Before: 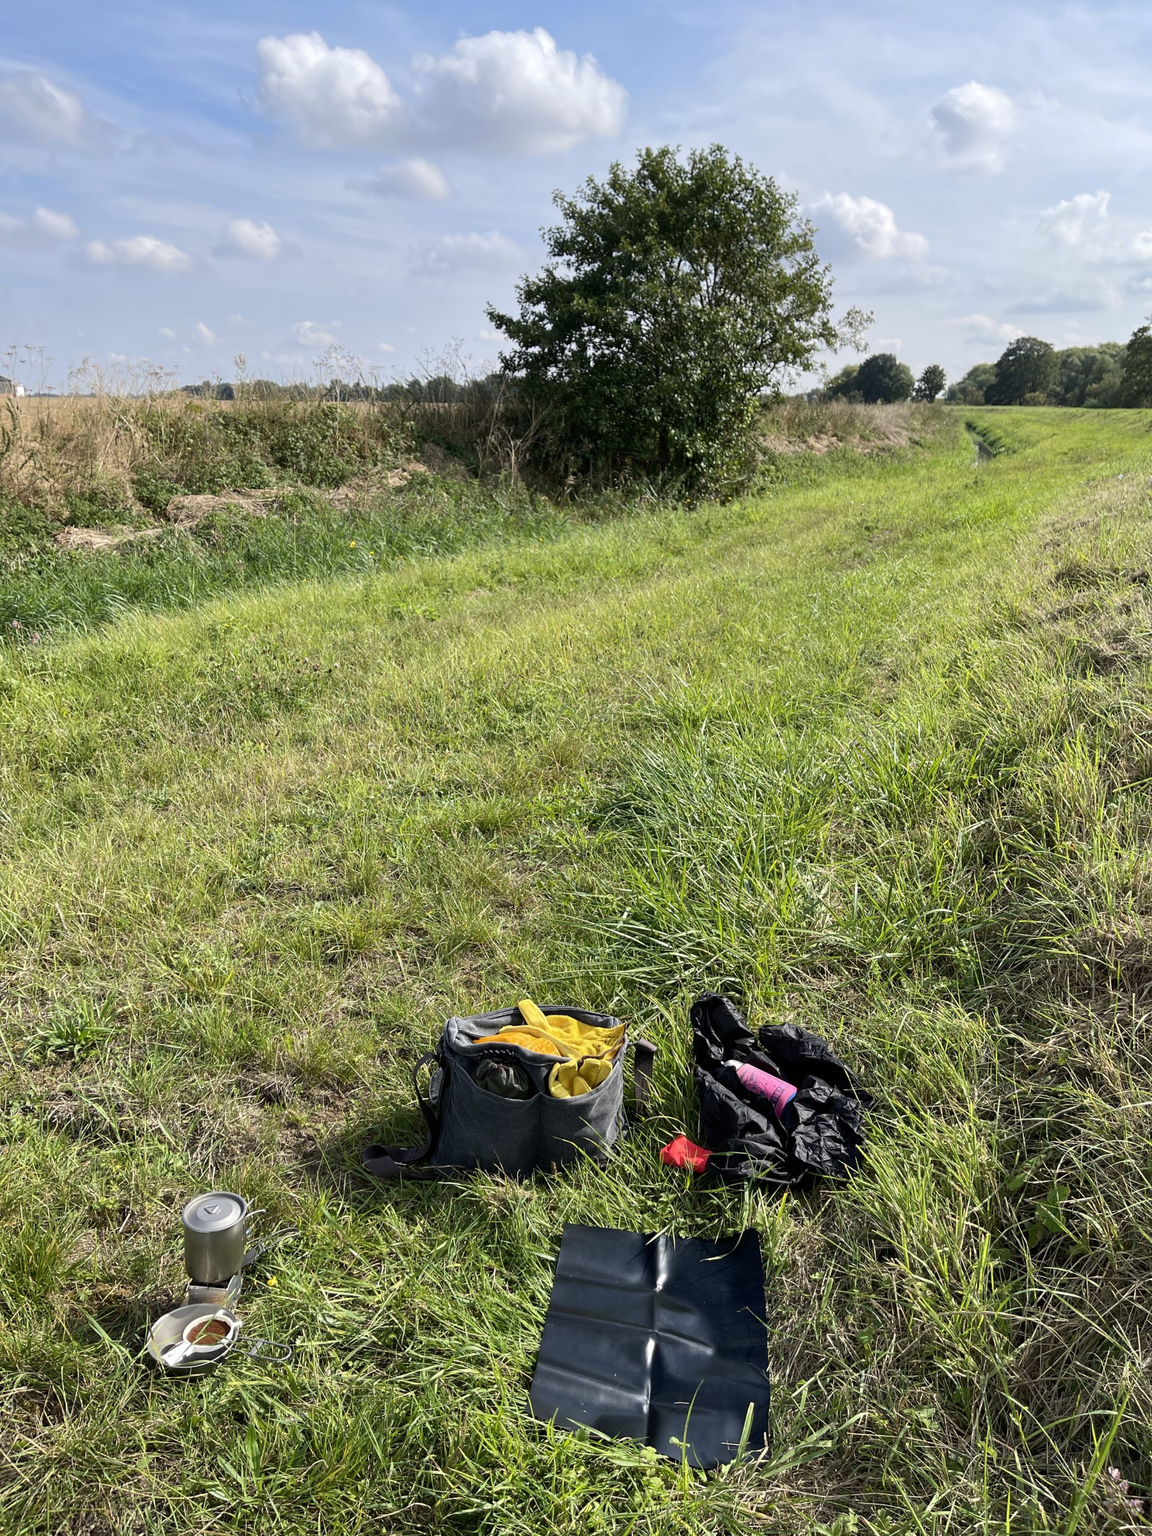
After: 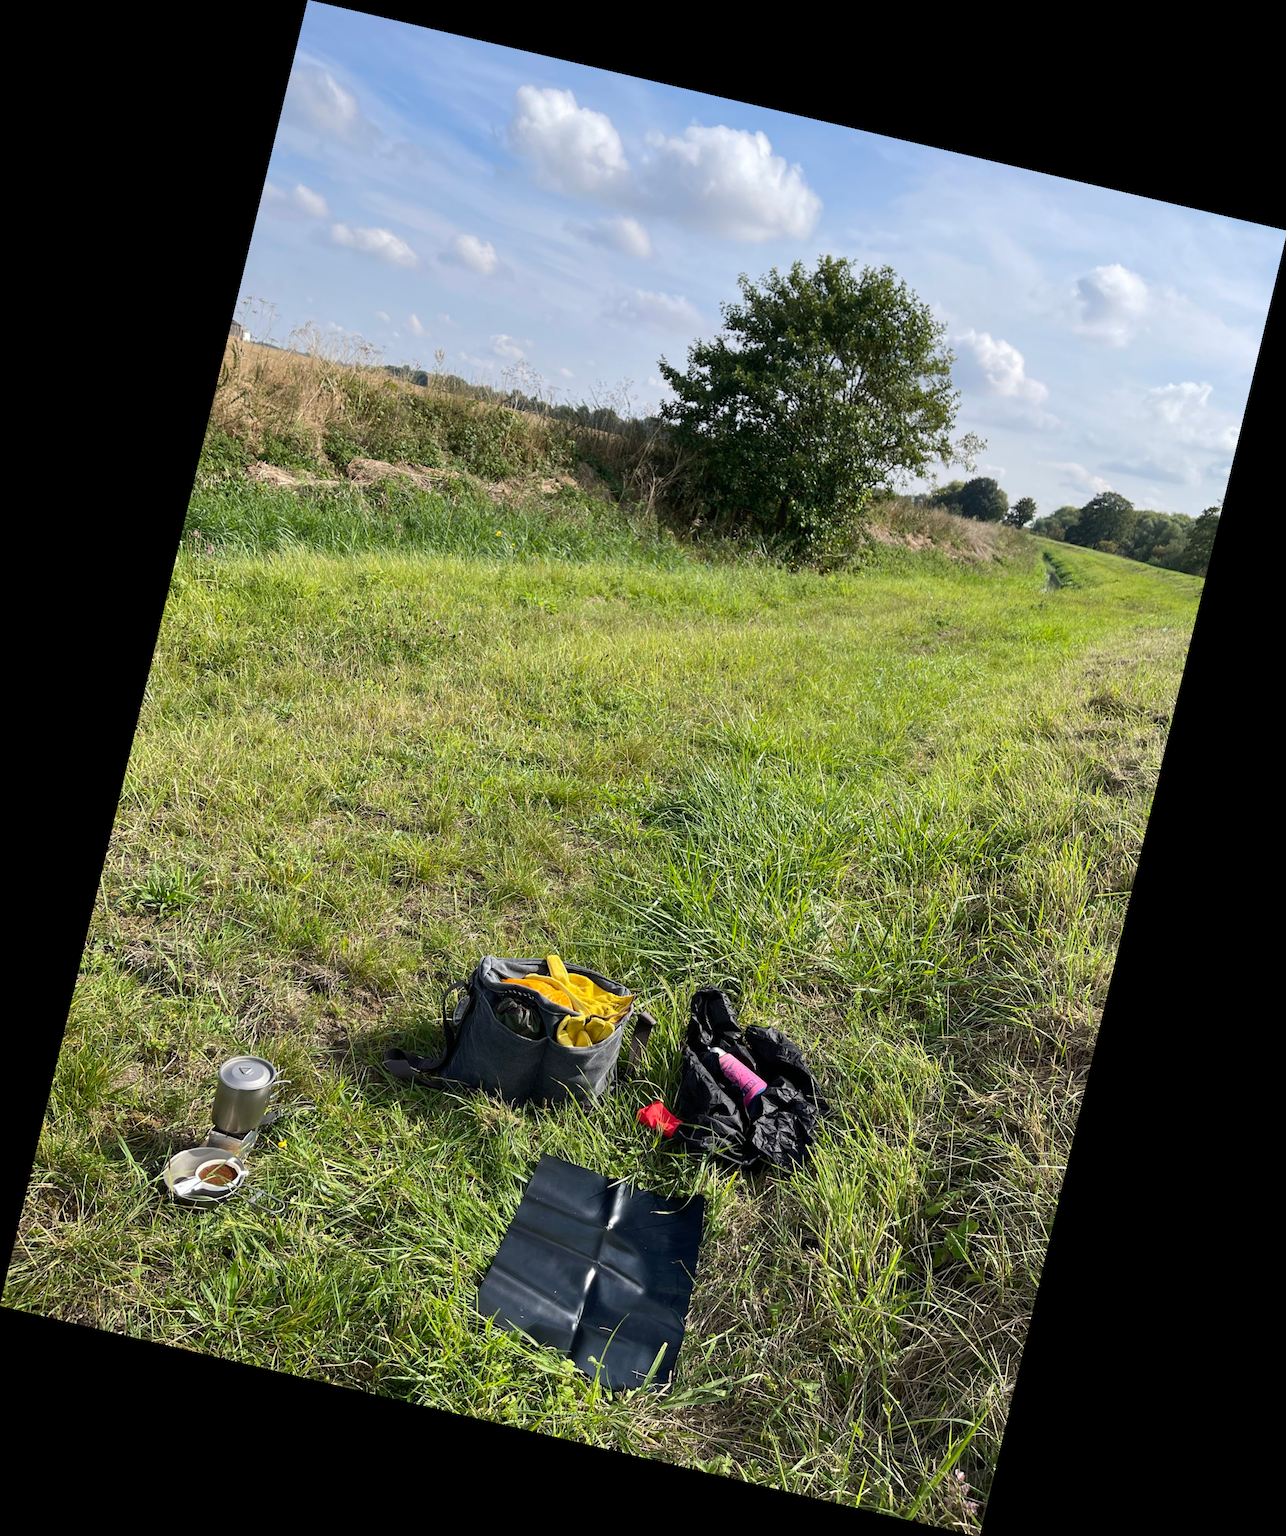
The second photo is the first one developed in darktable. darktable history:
rotate and perspective: rotation 13.27°, automatic cropping off
white balance: red 1, blue 1
